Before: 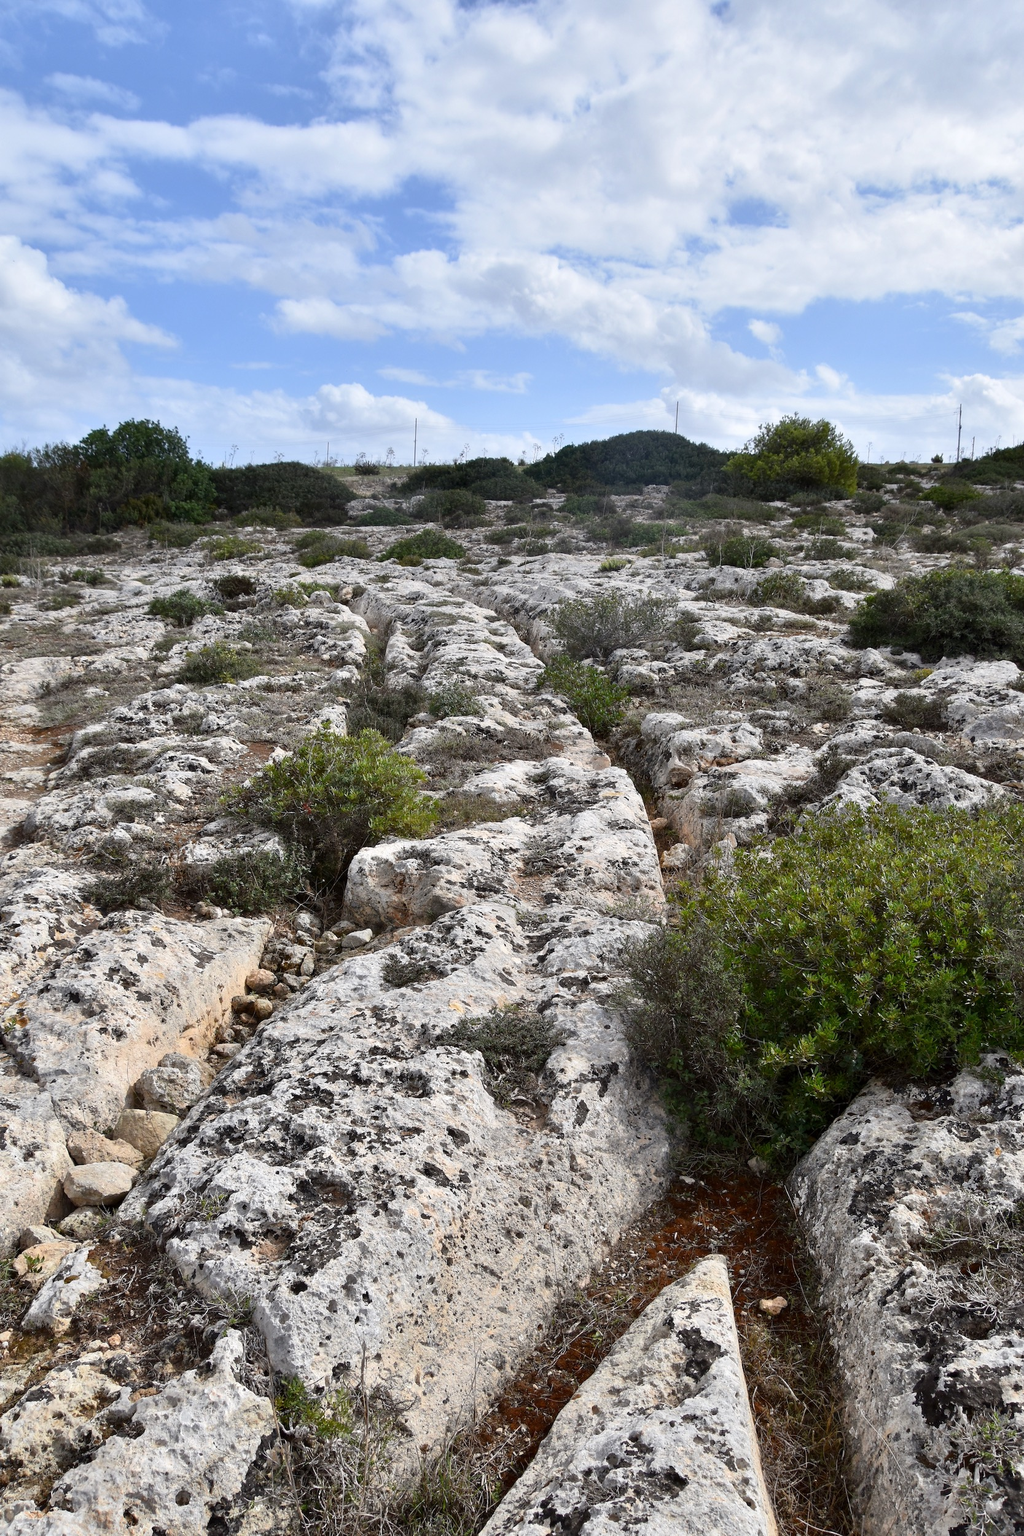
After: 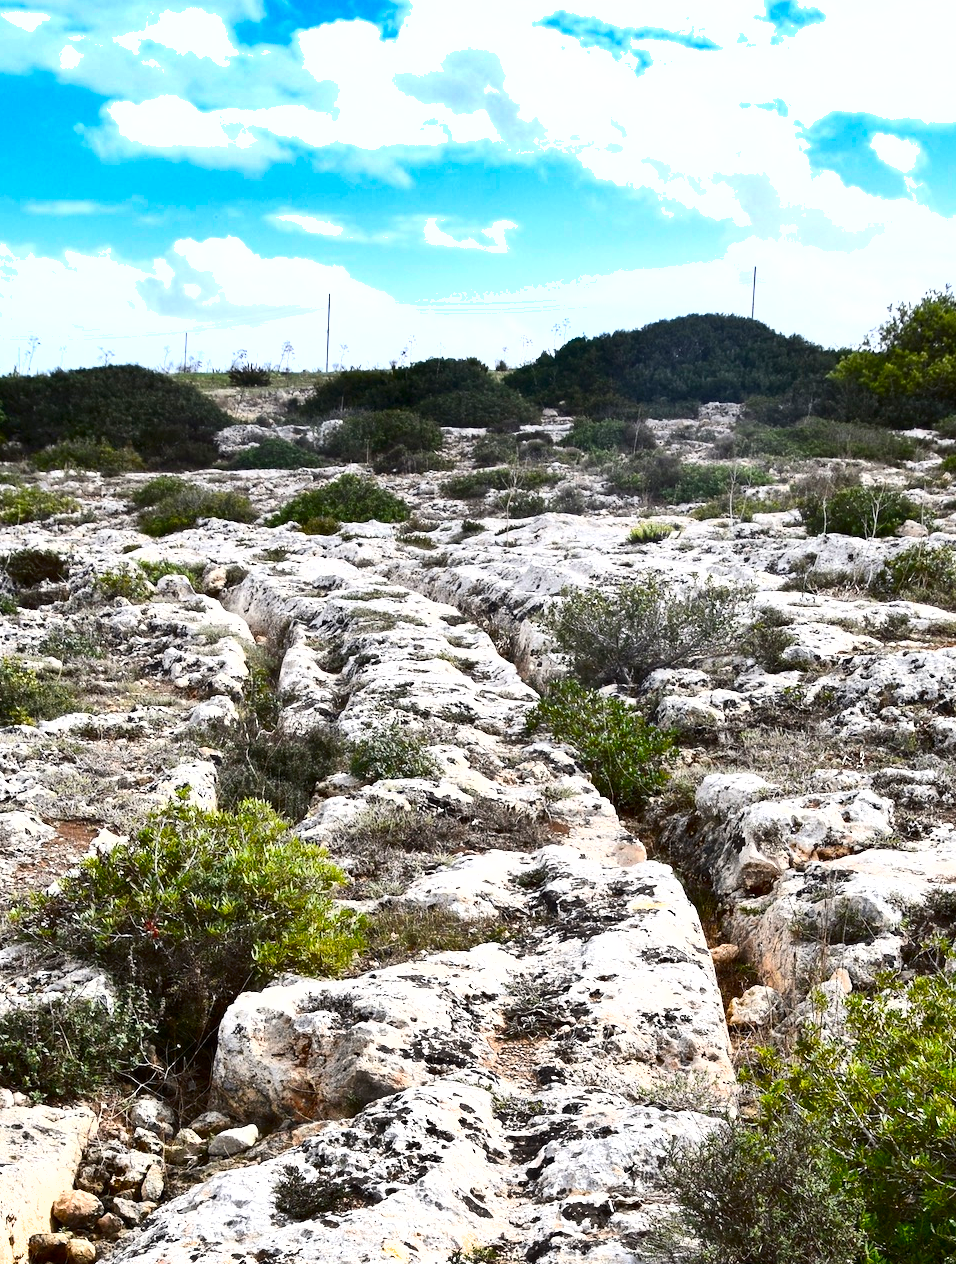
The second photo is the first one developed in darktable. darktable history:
color balance rgb: shadows lift › hue 85.76°, power › hue 316.18°, perceptual saturation grading › global saturation 25.895%, global vibrance 9.477%
crop: left 20.889%, top 15.498%, right 21.725%, bottom 33.92%
contrast brightness saturation: contrast 0.27
shadows and highlights: white point adjustment 0.12, highlights -71.26, soften with gaussian
exposure: exposure 0.735 EV, compensate highlight preservation false
